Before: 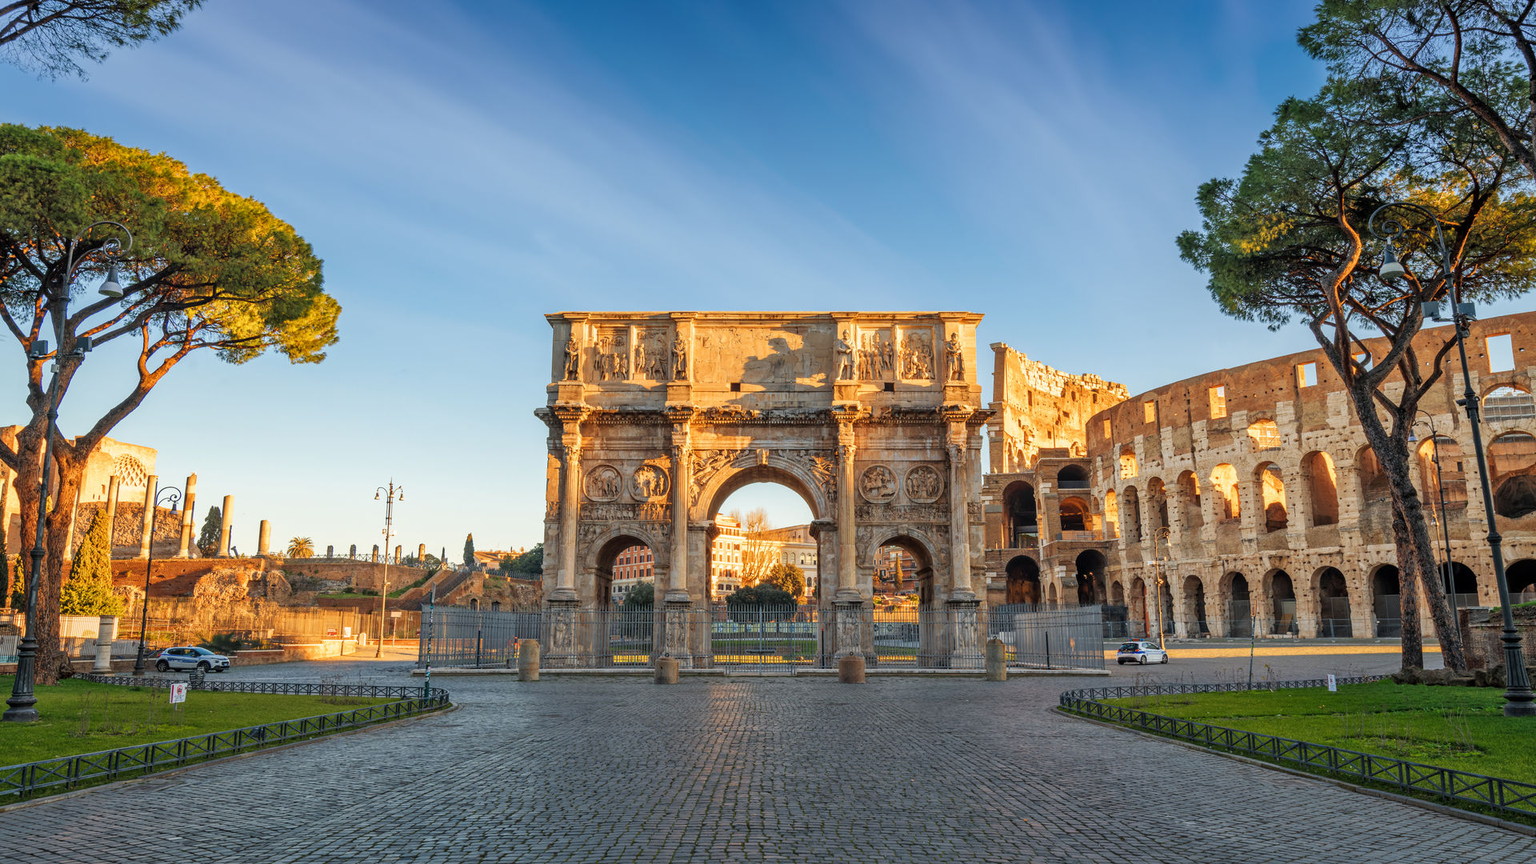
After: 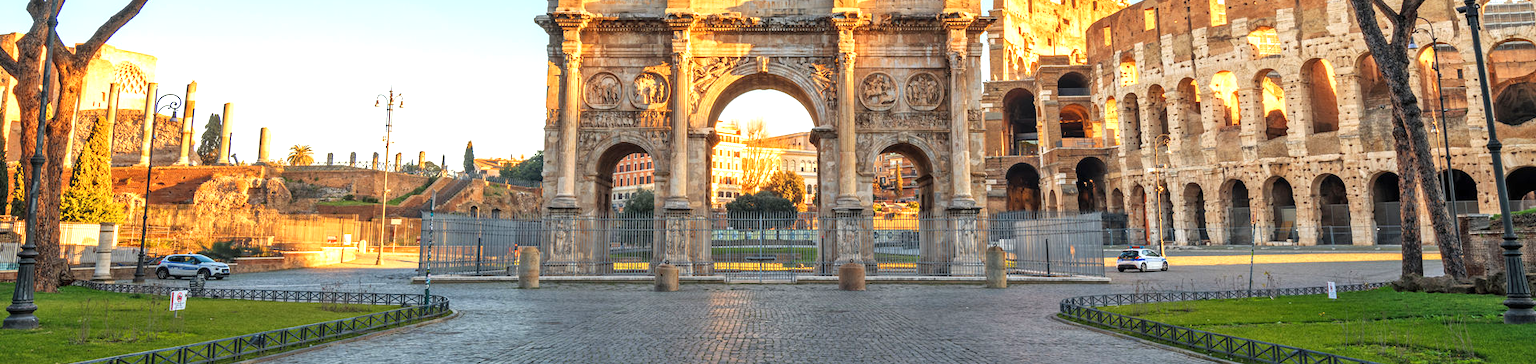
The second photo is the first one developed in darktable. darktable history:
crop: top 45.492%, bottom 12.221%
exposure: black level correction 0, exposure 0.691 EV, compensate highlight preservation false
